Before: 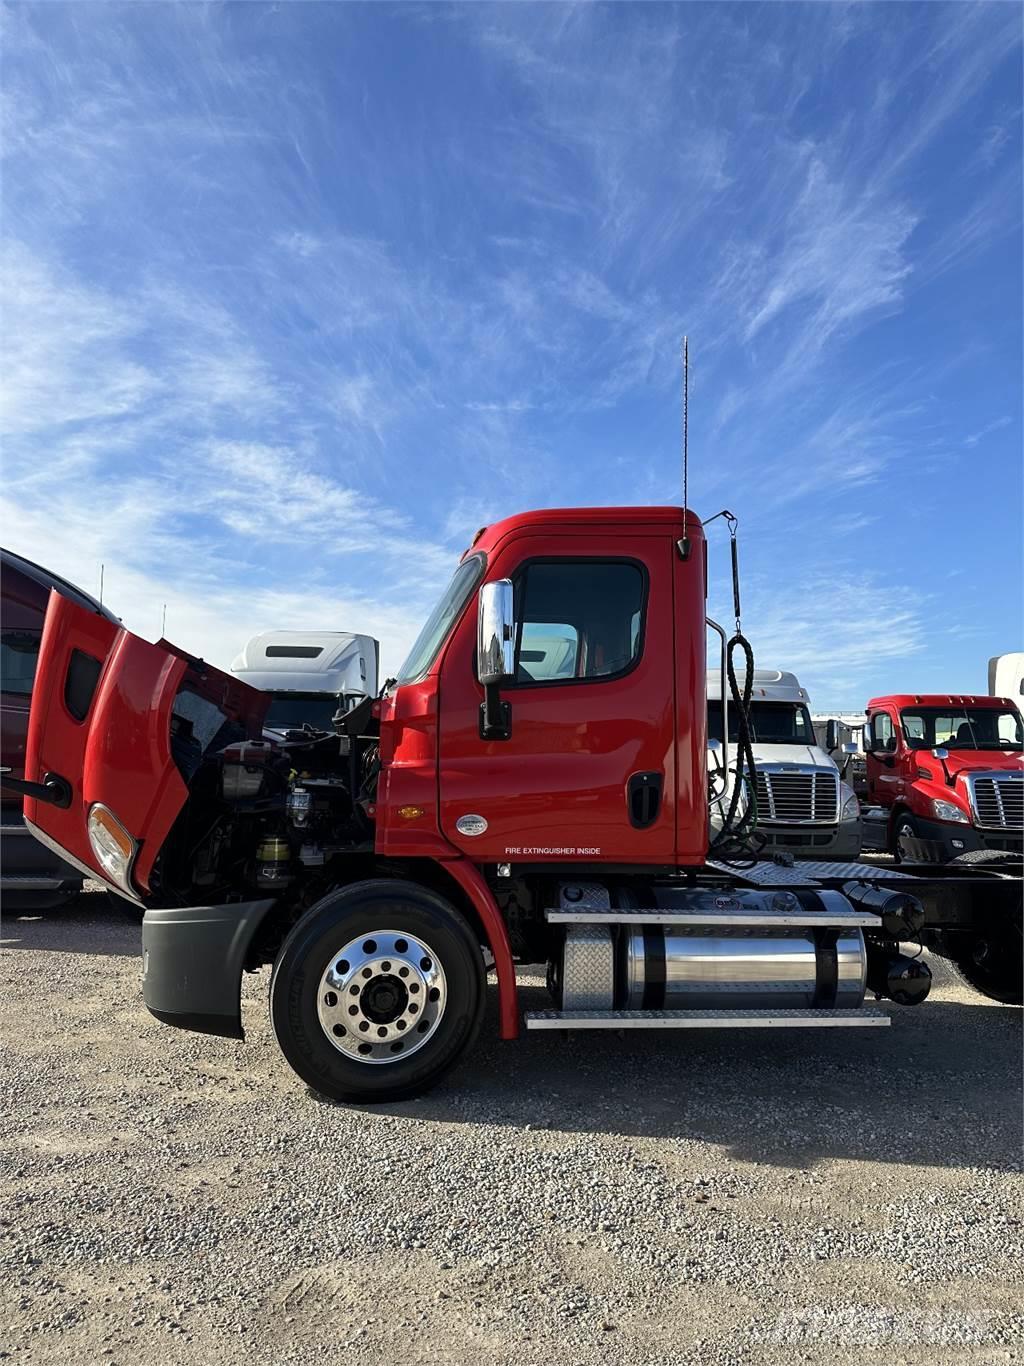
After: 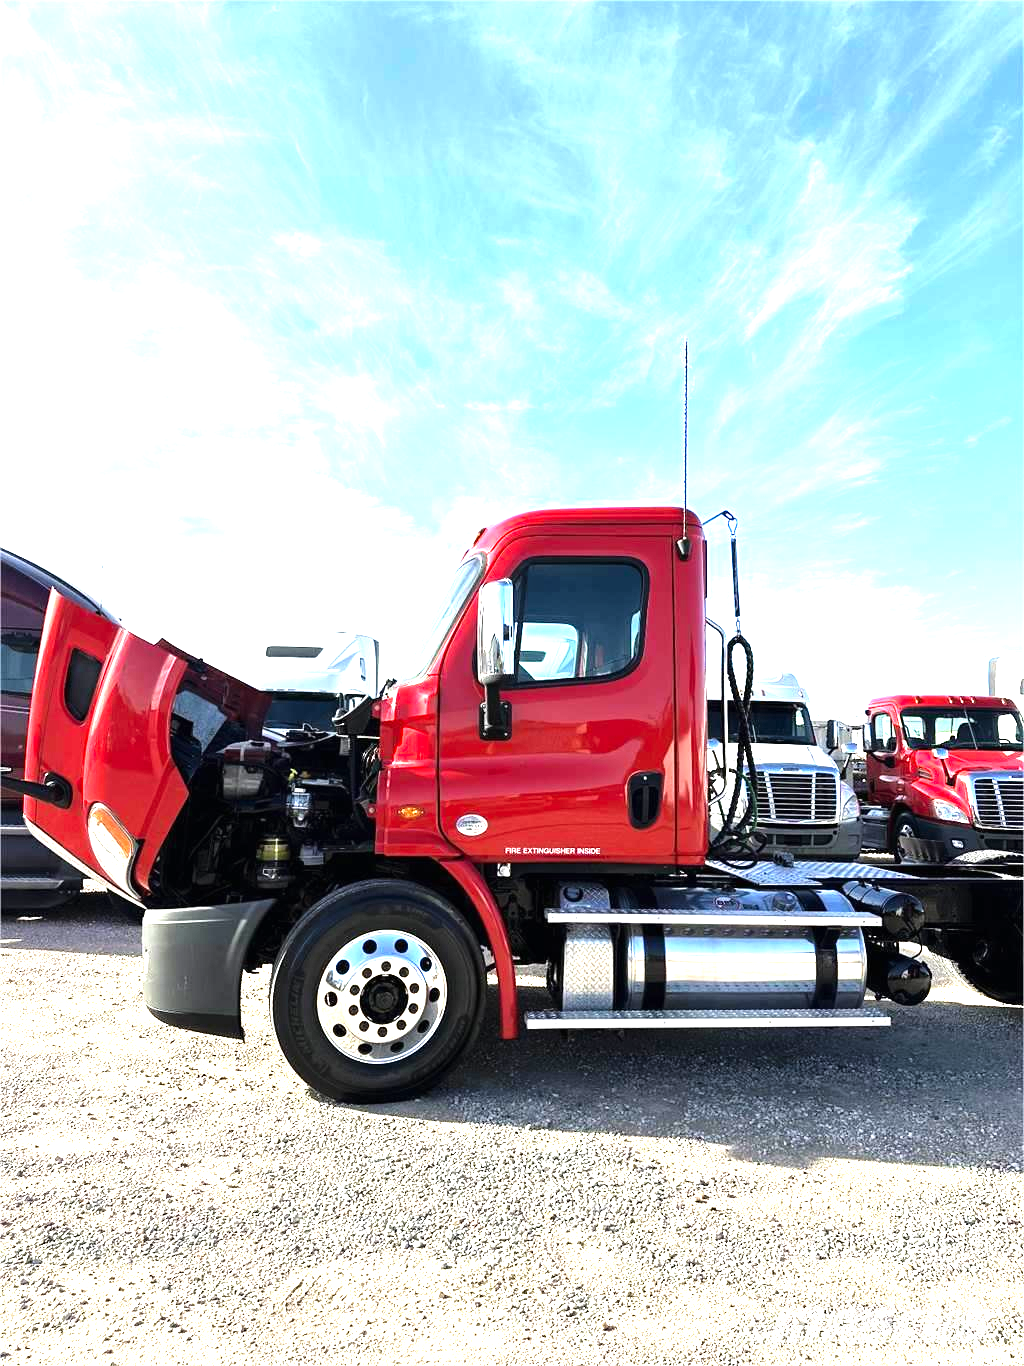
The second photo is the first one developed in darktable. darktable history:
tone equalizer: -8 EV -0.744 EV, -7 EV -0.737 EV, -6 EV -0.565 EV, -5 EV -0.4 EV, -3 EV 0.369 EV, -2 EV 0.6 EV, -1 EV 0.688 EV, +0 EV 0.738 EV
contrast brightness saturation: contrast 0.045, saturation 0.071
exposure: black level correction 0, exposure 1.459 EV, compensate highlight preservation false
